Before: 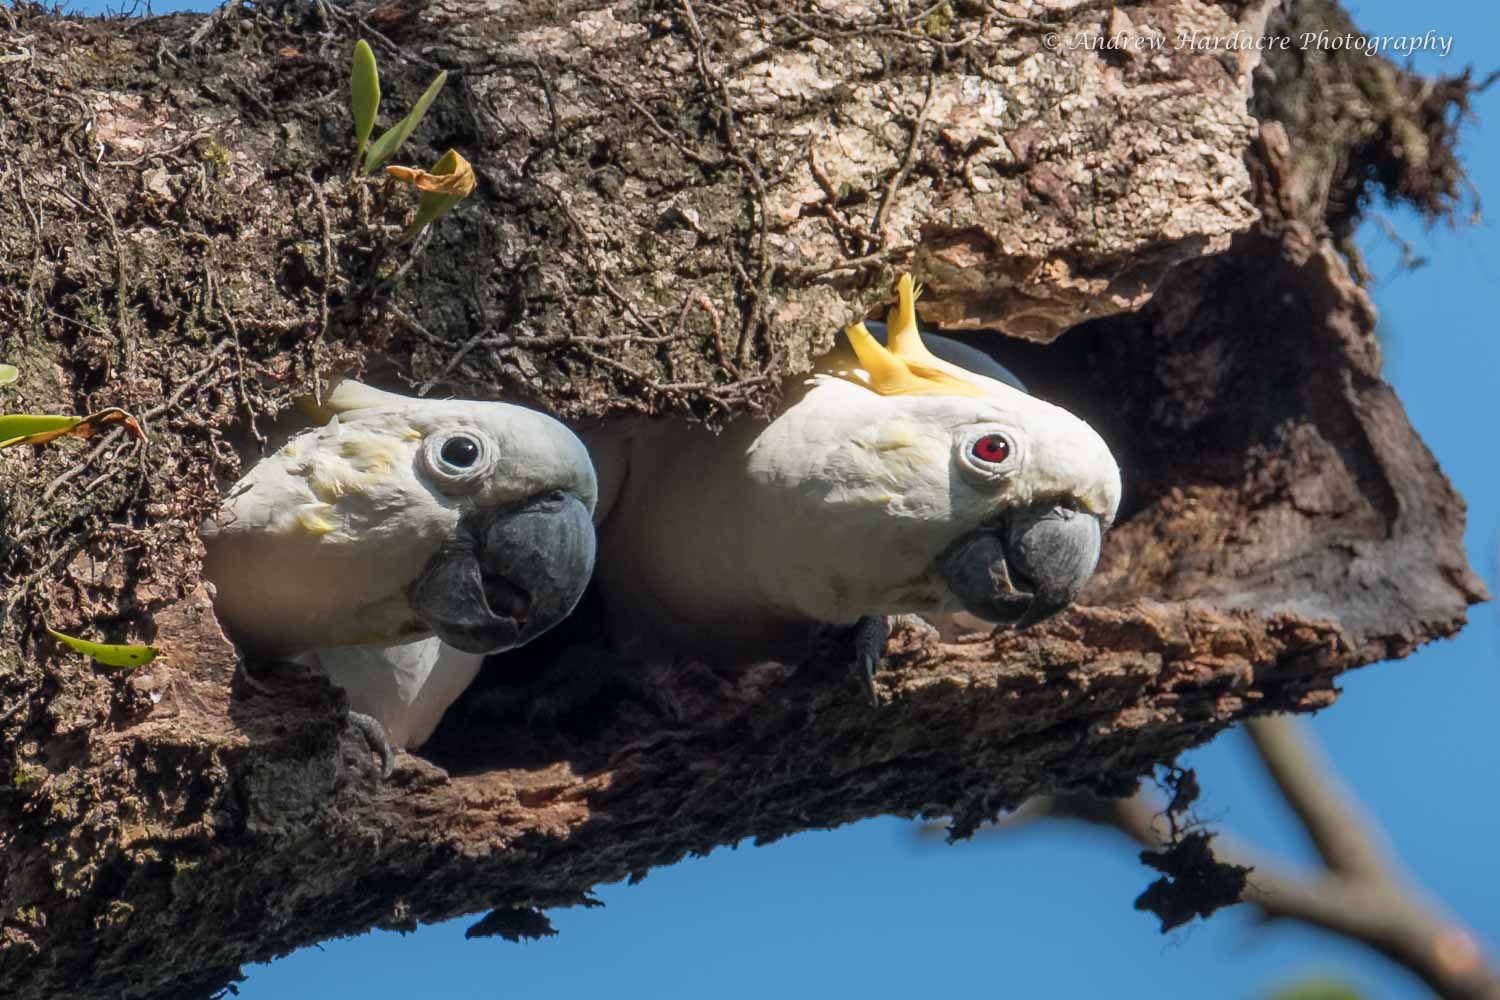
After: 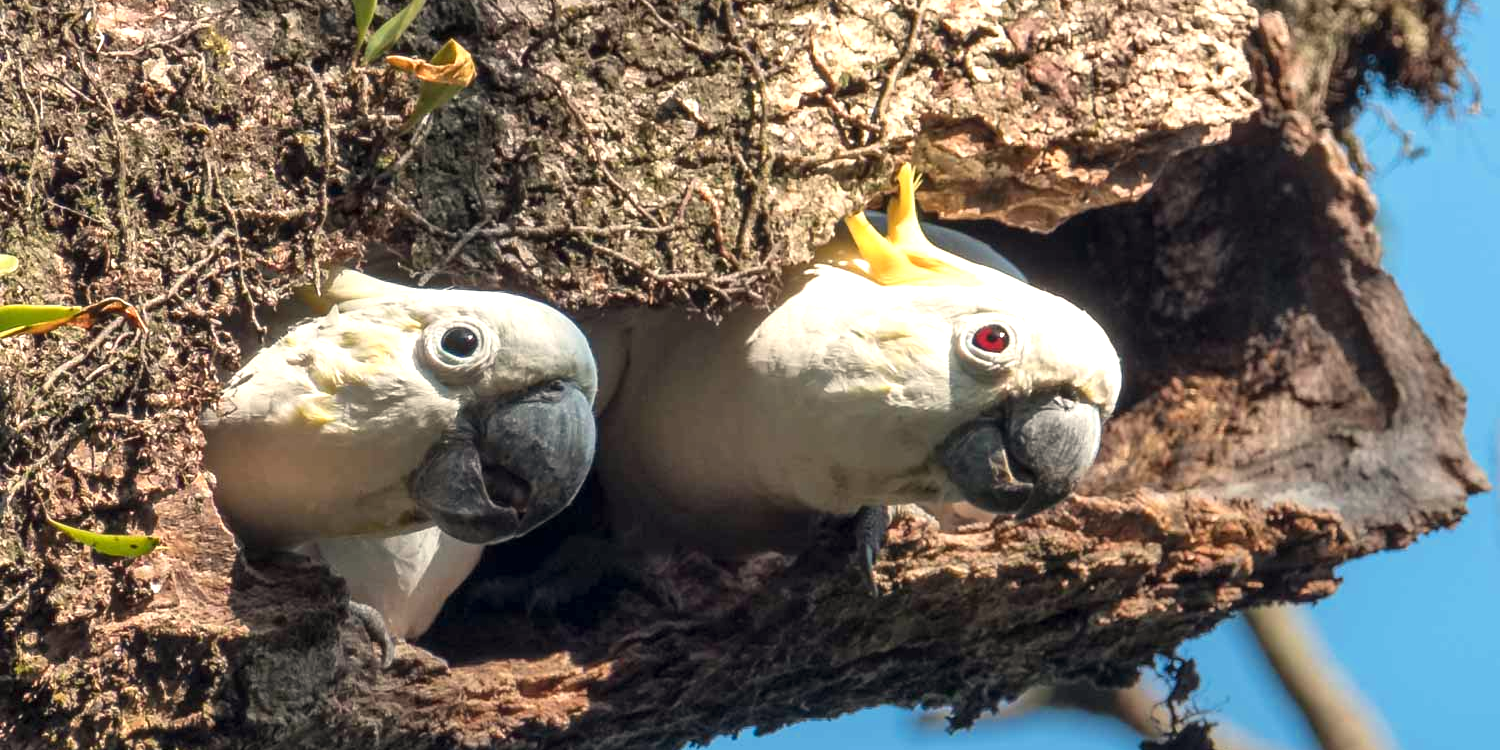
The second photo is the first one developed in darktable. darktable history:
crop: top 11.038%, bottom 13.962%
white balance: red 1.045, blue 0.932
exposure: exposure 0.785 EV, compensate highlight preservation false
color zones: curves: ch0 [(0, 0.5) (0.143, 0.5) (0.286, 0.5) (0.429, 0.5) (0.571, 0.5) (0.714, 0.476) (0.857, 0.5) (1, 0.5)]; ch2 [(0, 0.5) (0.143, 0.5) (0.286, 0.5) (0.429, 0.5) (0.571, 0.5) (0.714, 0.487) (0.857, 0.5) (1, 0.5)]
